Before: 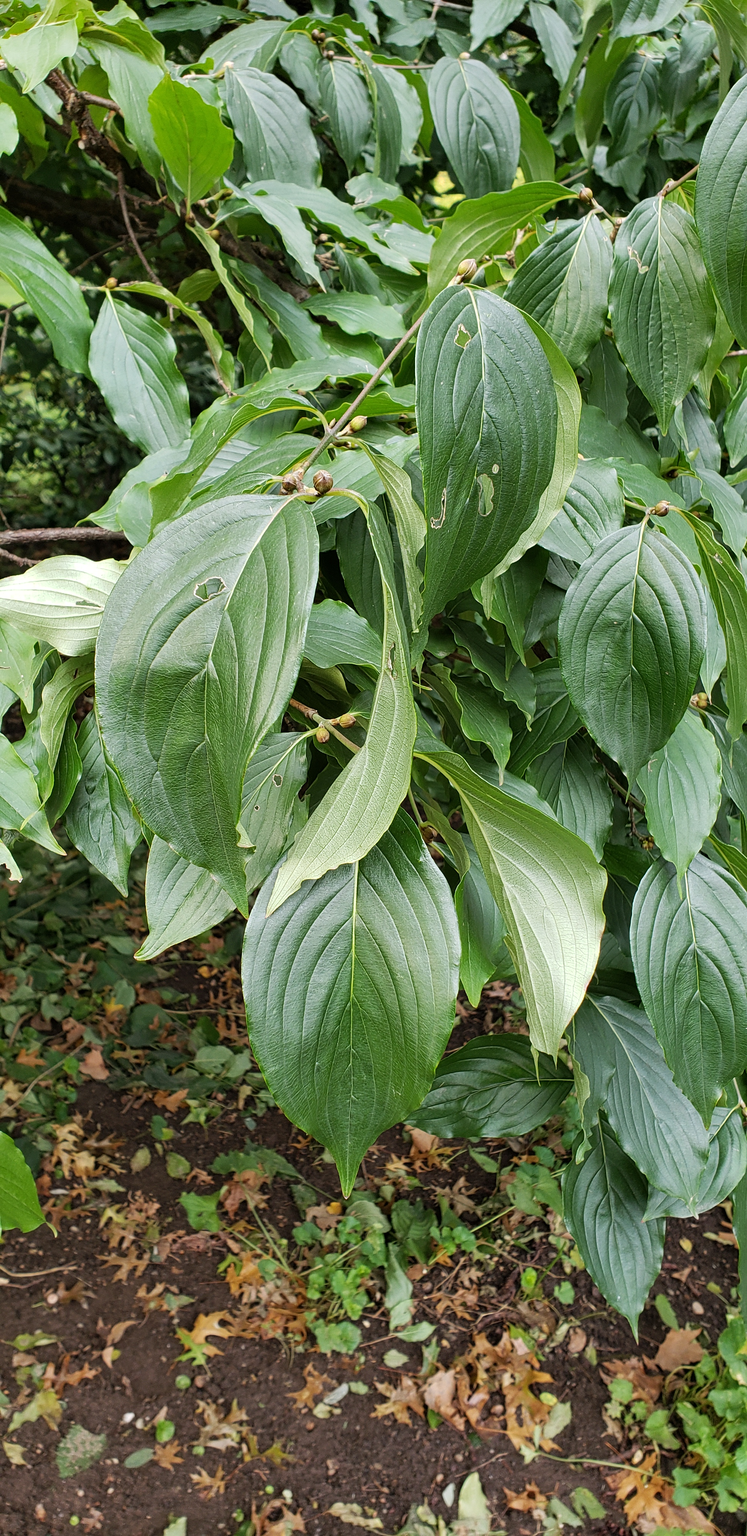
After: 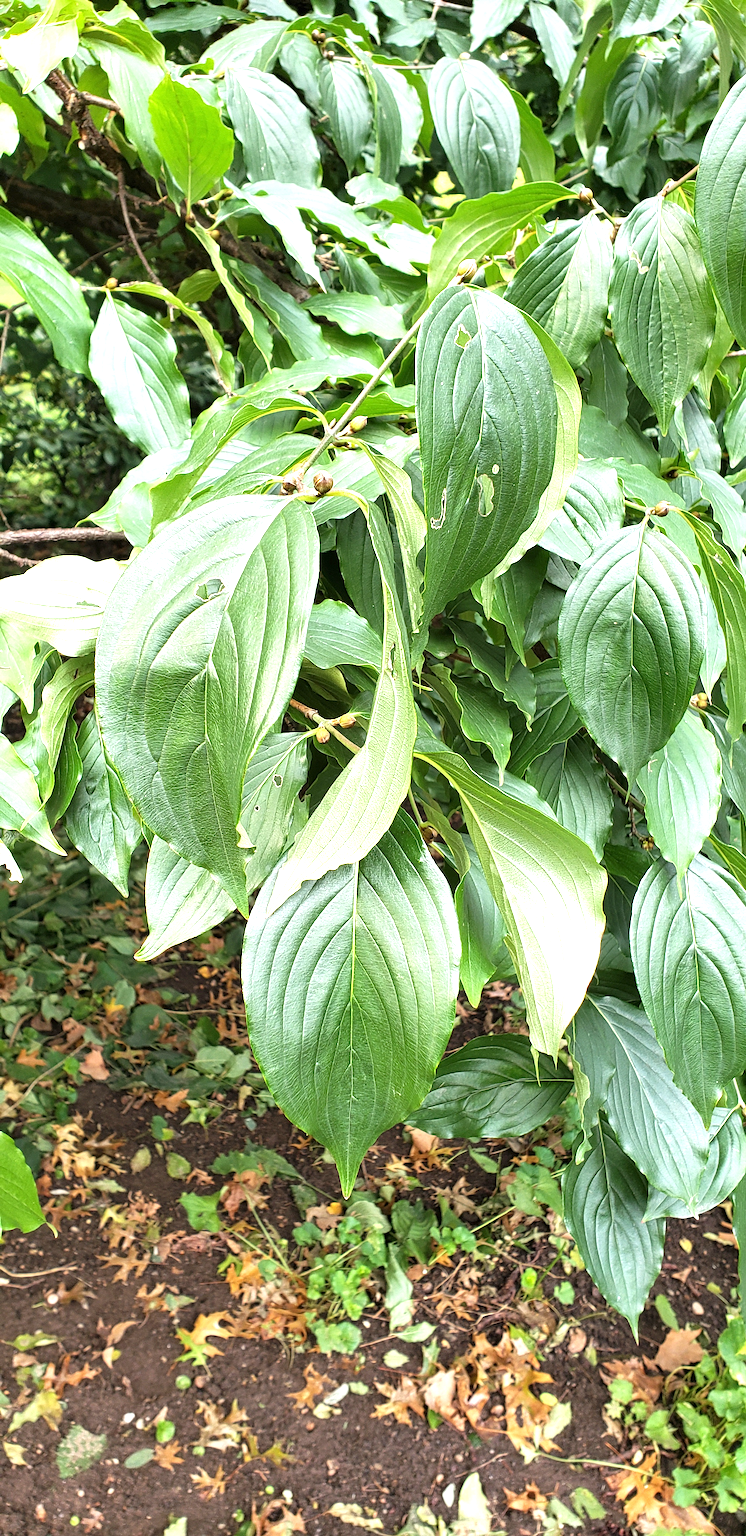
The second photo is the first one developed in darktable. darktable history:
exposure: exposure 1.143 EV, compensate exposure bias true, compensate highlight preservation false
